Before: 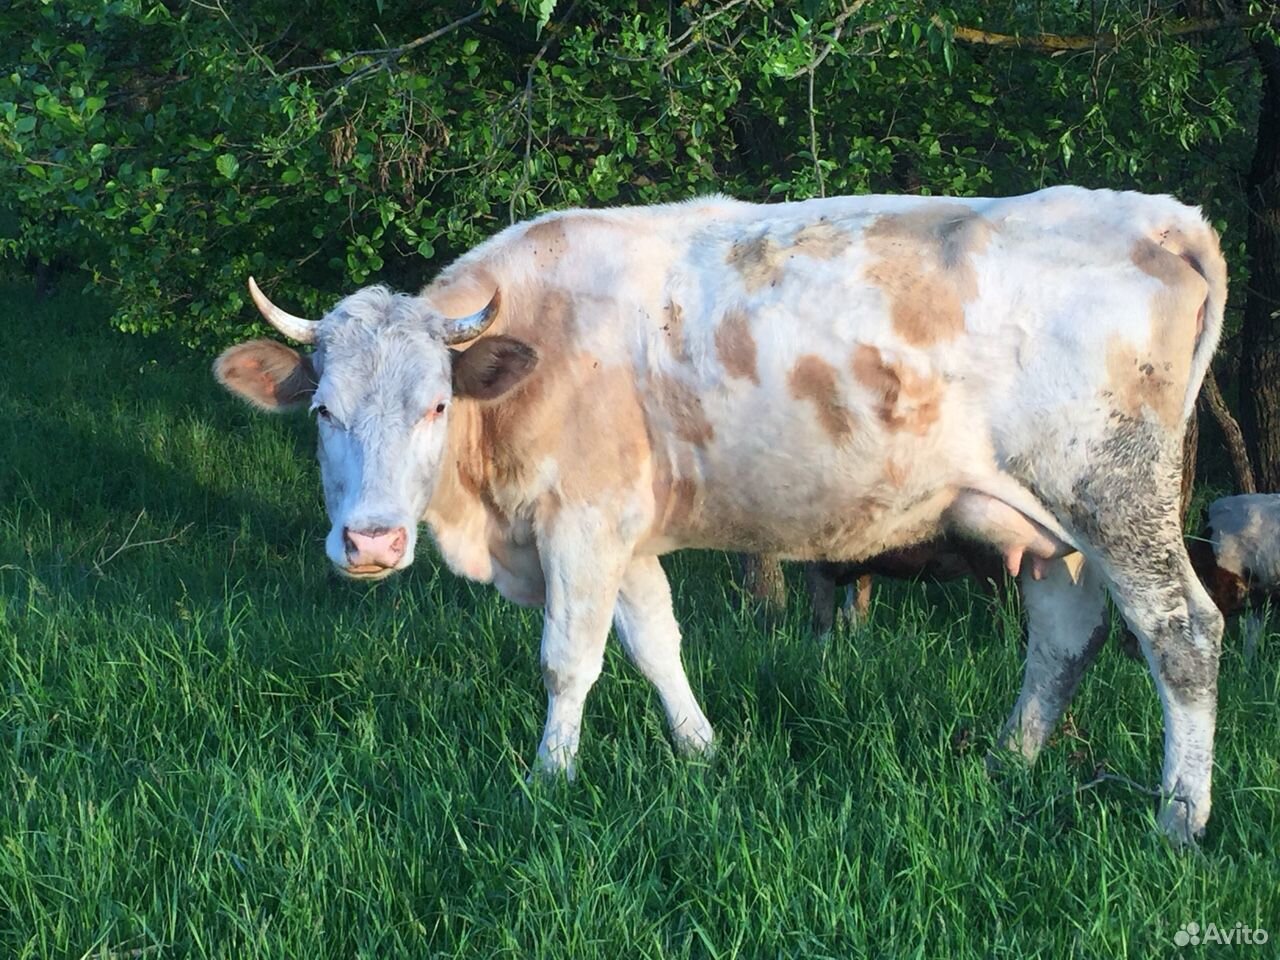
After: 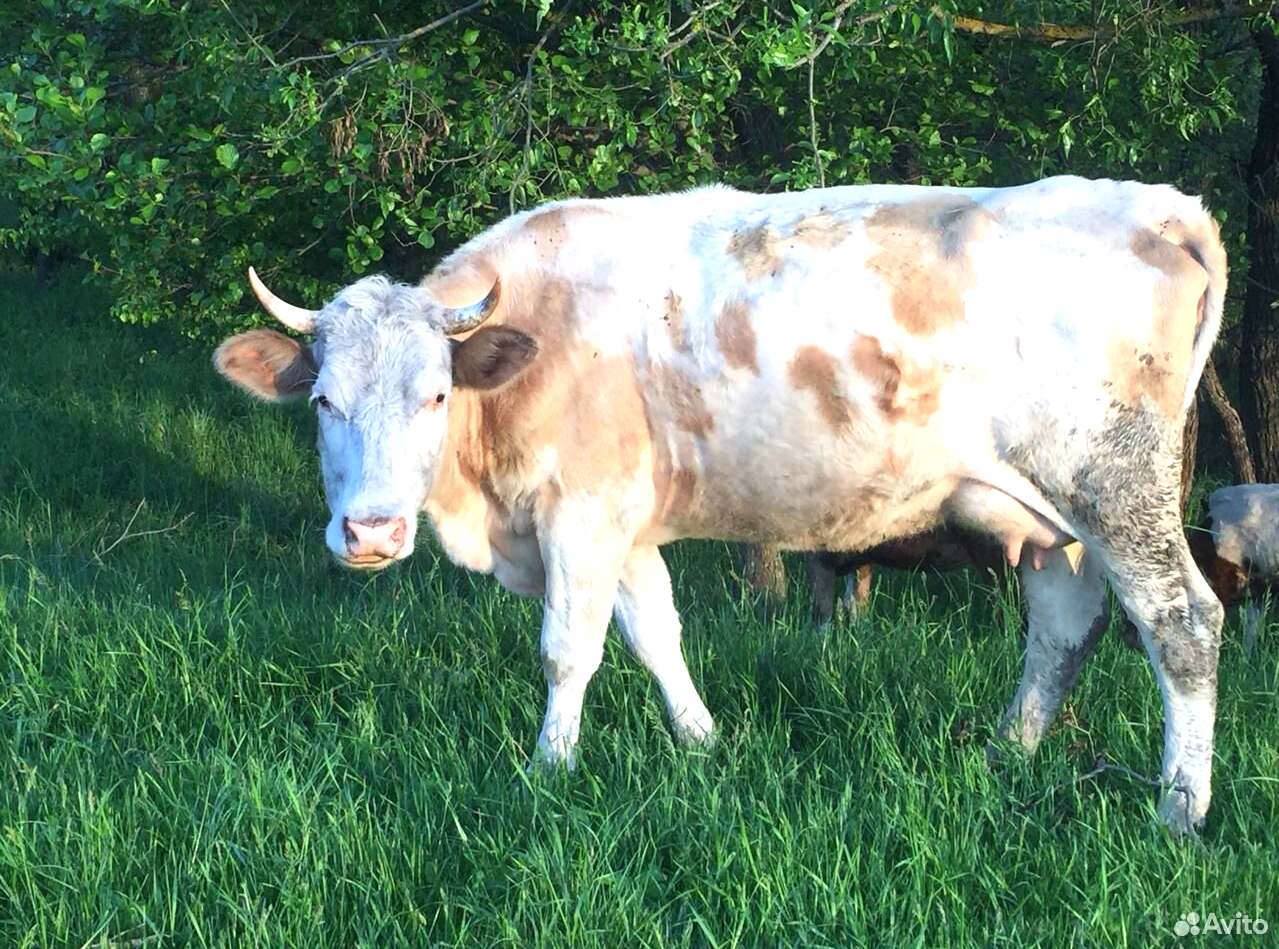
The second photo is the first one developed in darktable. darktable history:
exposure: exposure 0.556 EV, compensate highlight preservation false
crop: top 1.049%, right 0.001%
